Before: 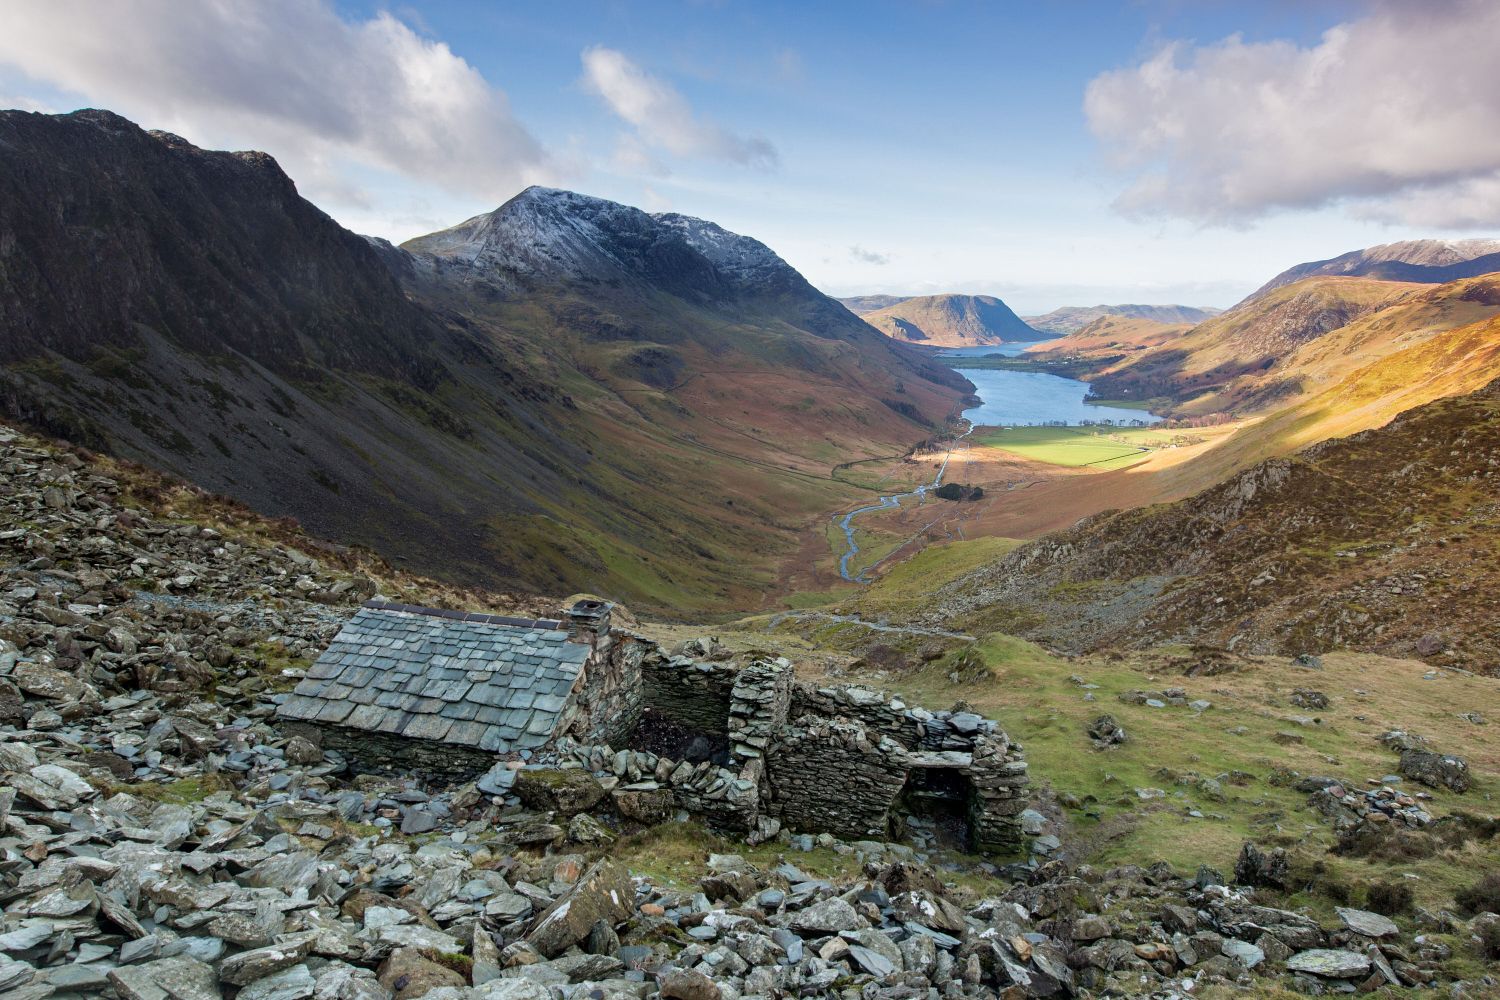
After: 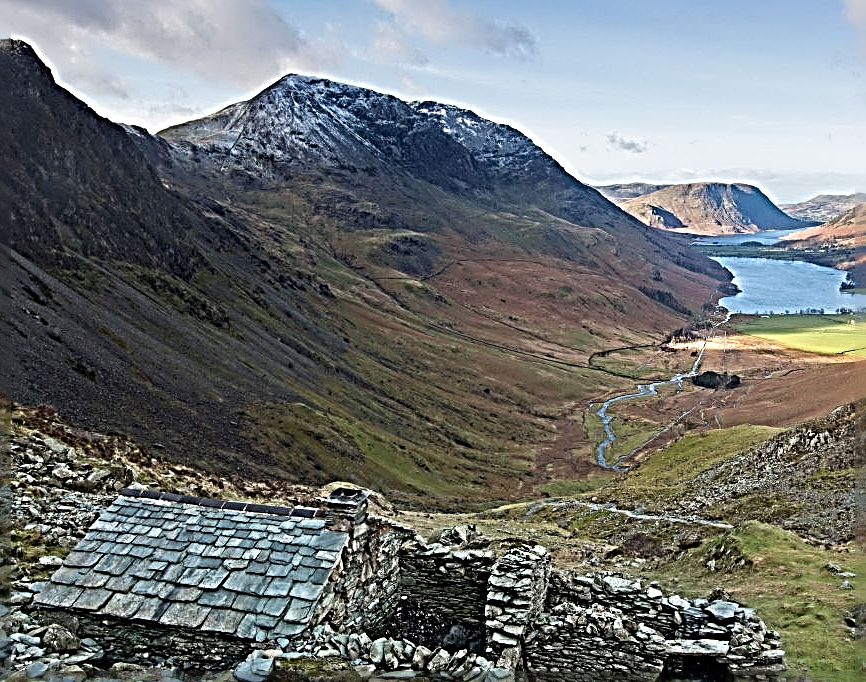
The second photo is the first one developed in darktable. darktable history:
crop: left 16.202%, top 11.208%, right 26.045%, bottom 20.557%
sharpen: radius 4.001, amount 2
